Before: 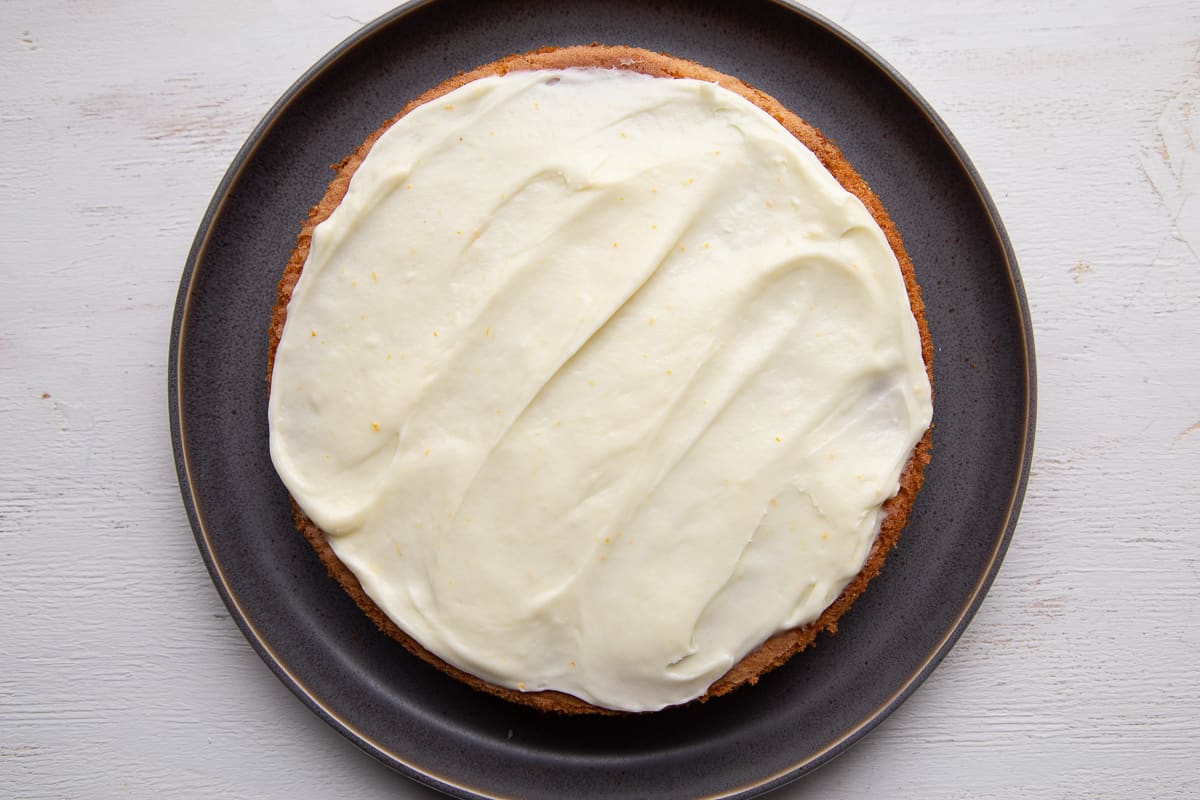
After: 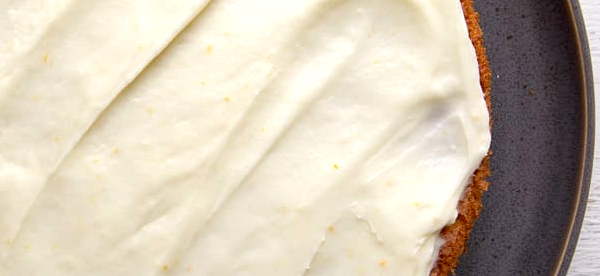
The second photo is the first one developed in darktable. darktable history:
exposure: black level correction 0.005, exposure 0.278 EV, compensate highlight preservation false
crop: left 36.888%, top 34.229%, right 13.056%, bottom 31.17%
shadows and highlights: shadows 31.84, highlights -32.82, soften with gaussian
